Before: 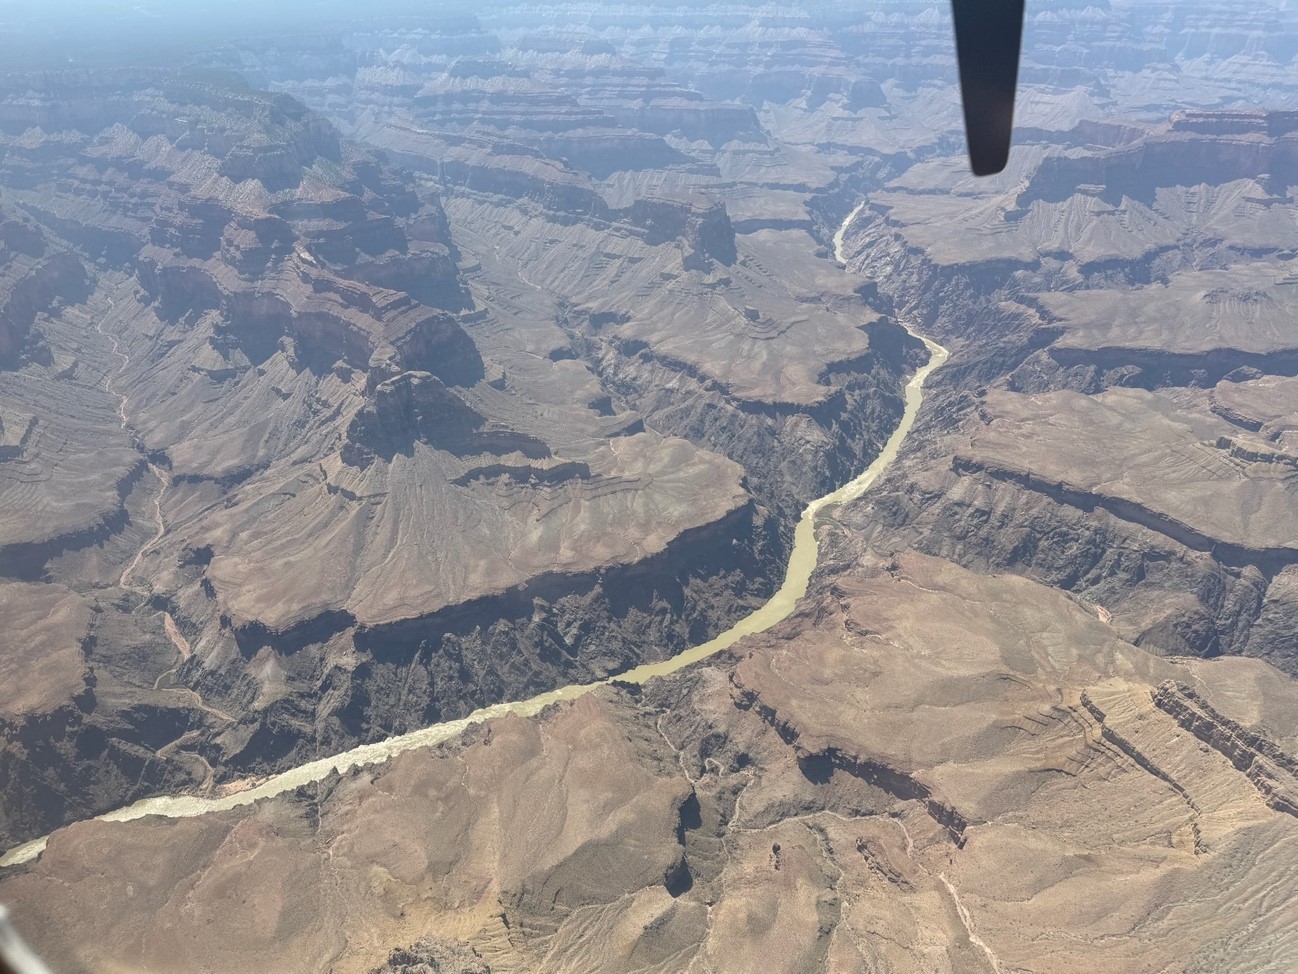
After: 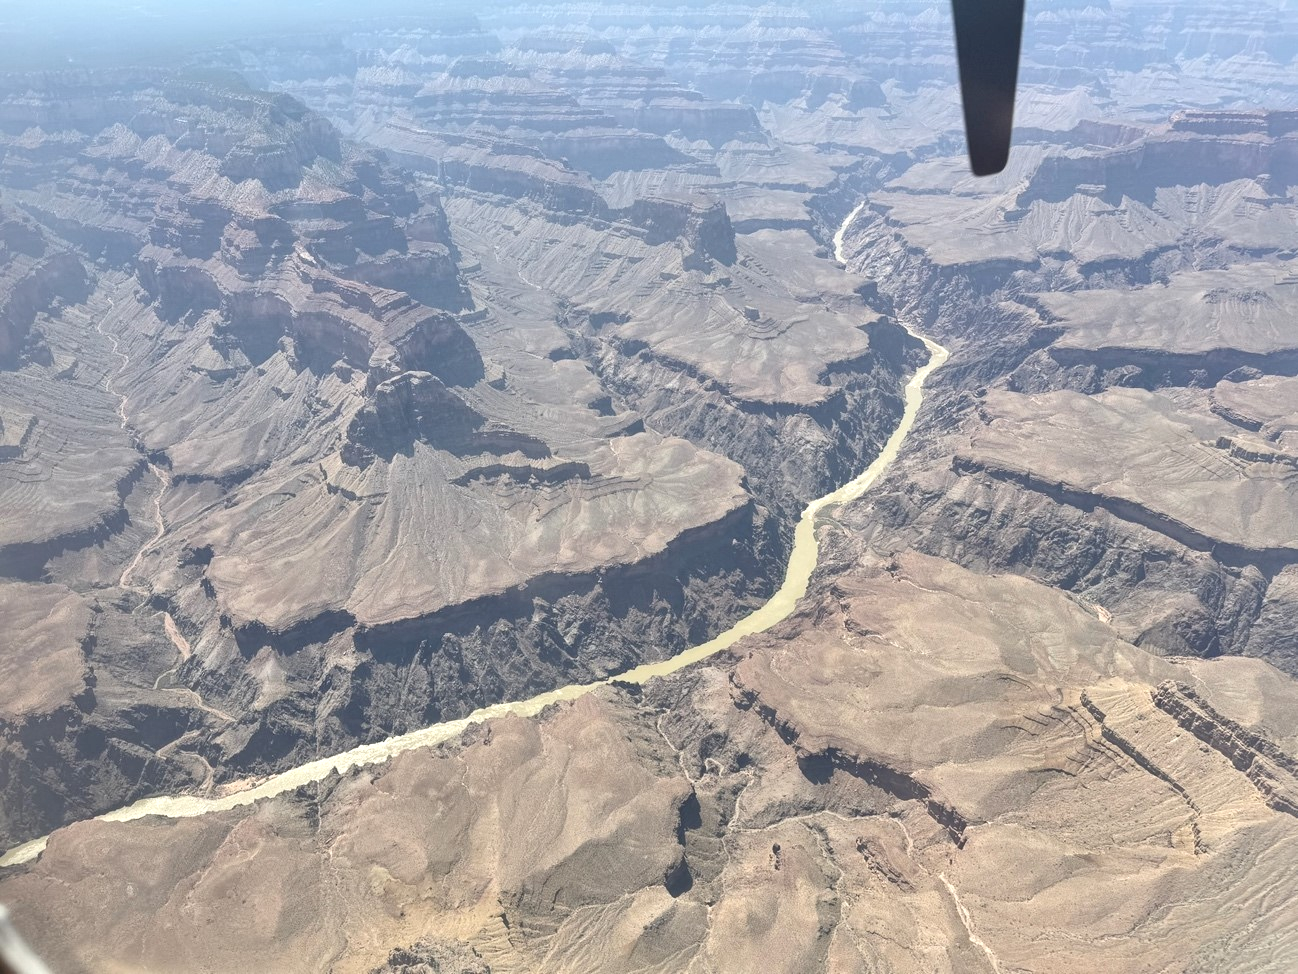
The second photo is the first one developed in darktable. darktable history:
local contrast: mode bilateral grid, contrast 25, coarseness 47, detail 151%, midtone range 0.2
contrast brightness saturation: brightness 0.142
